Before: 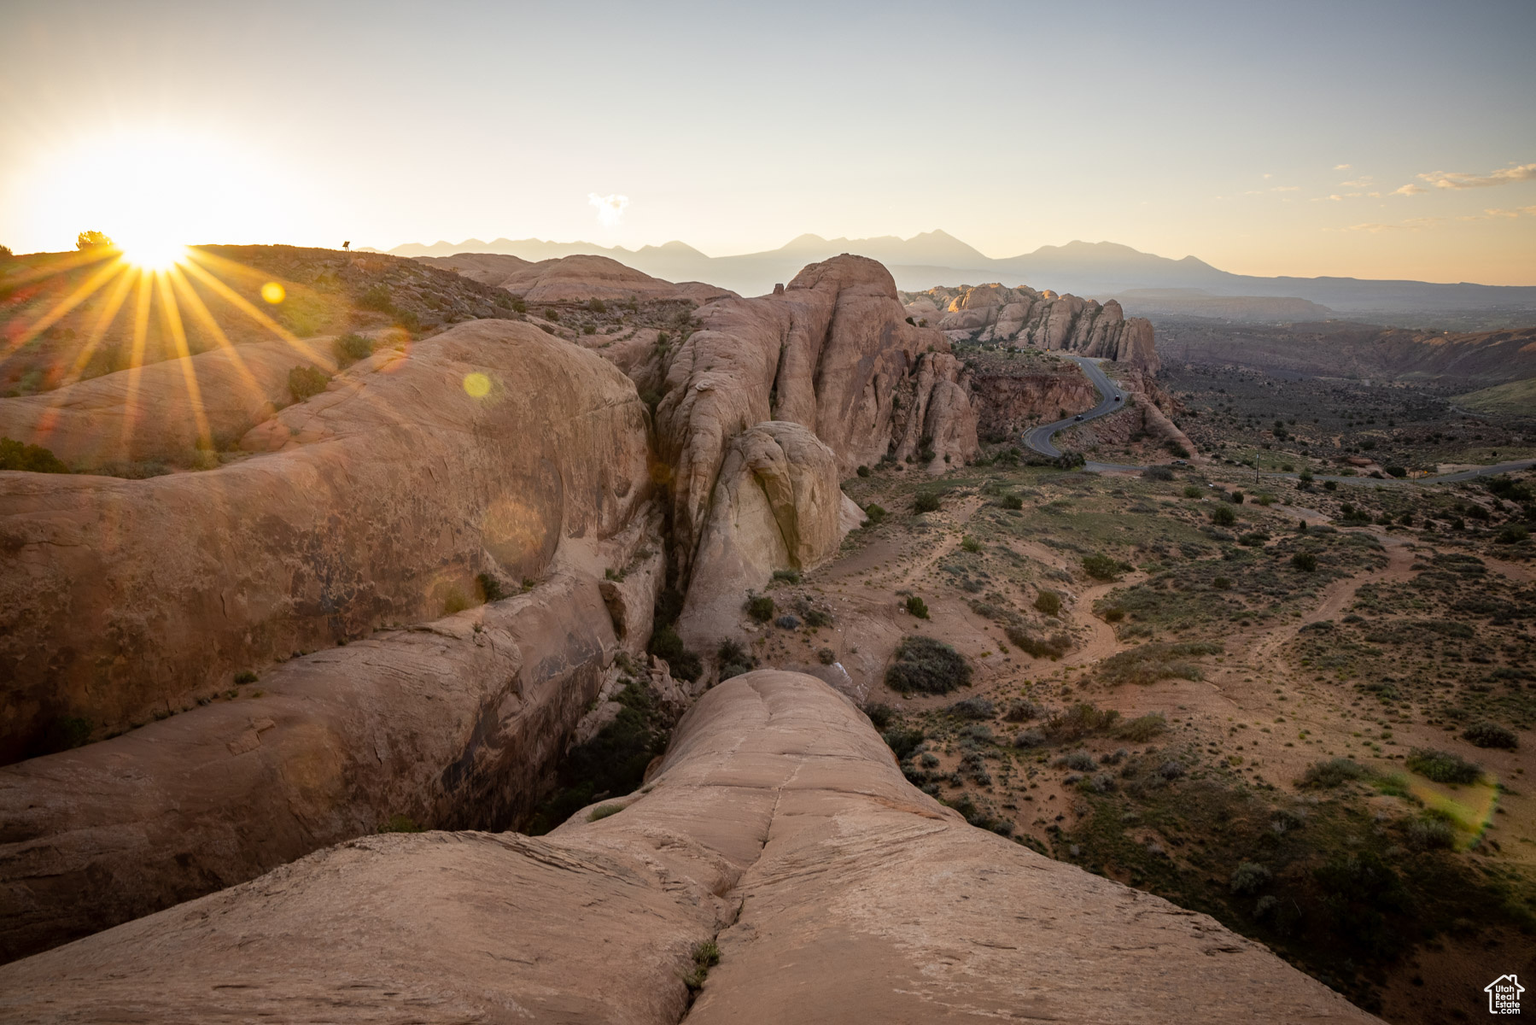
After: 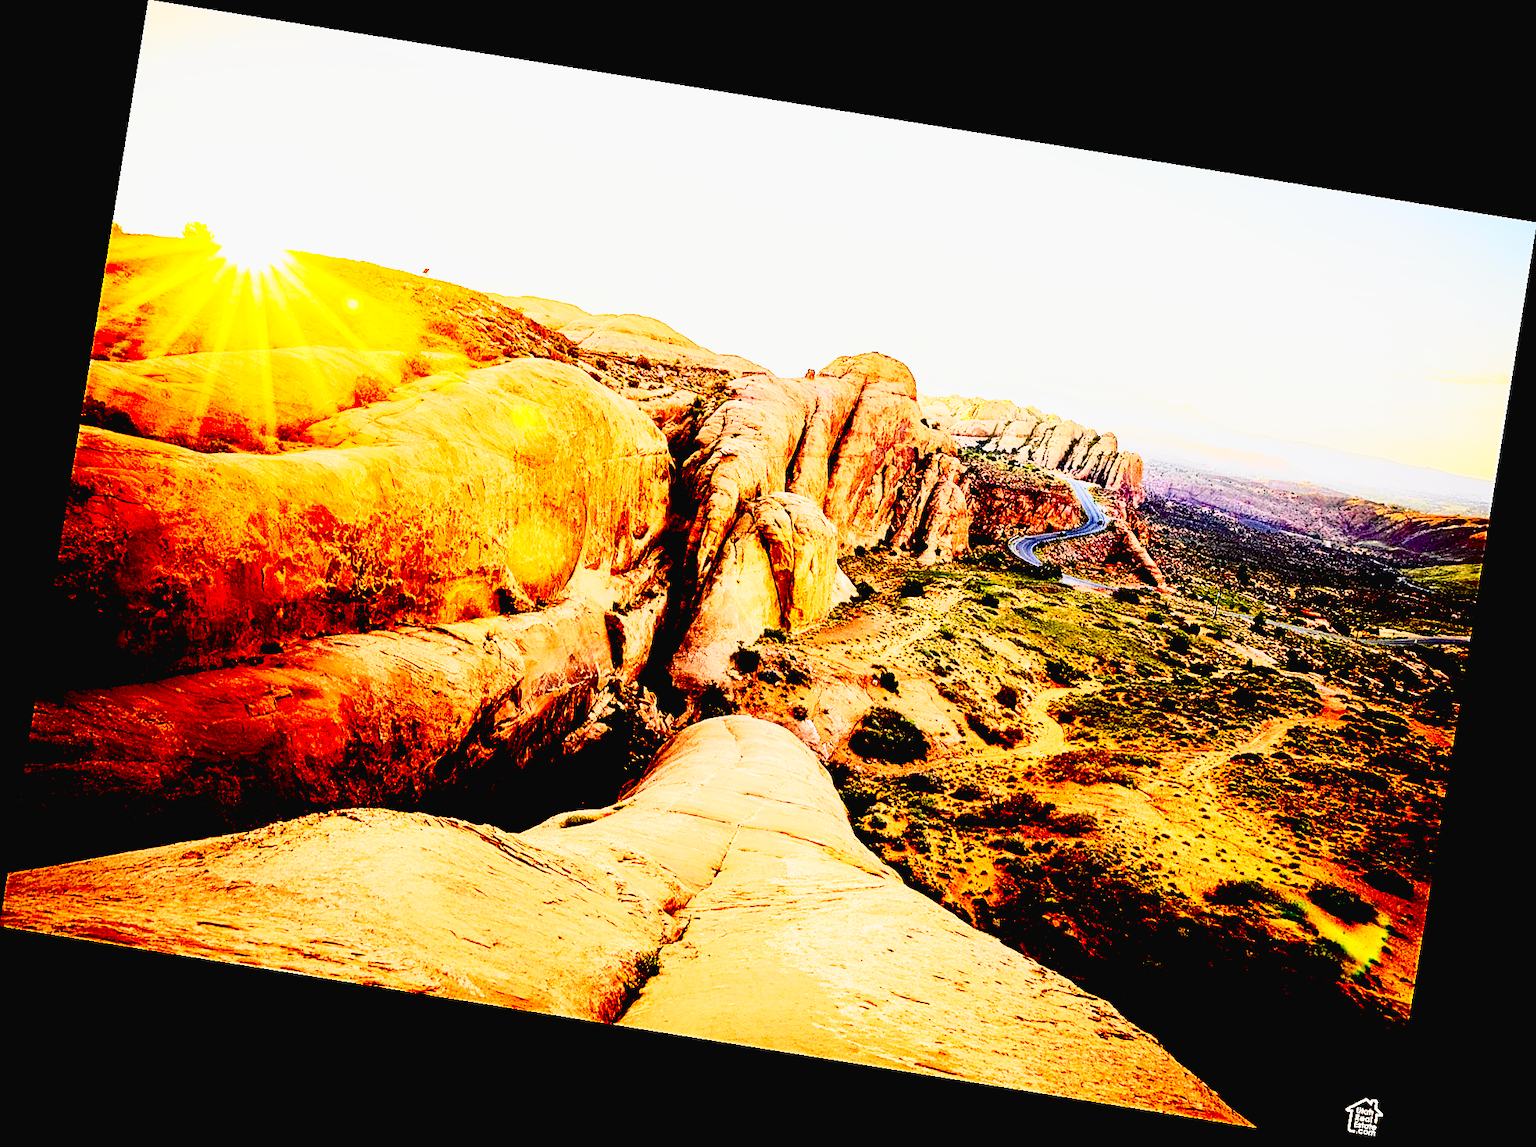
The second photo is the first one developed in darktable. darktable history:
tone curve: curves: ch0 [(0, 0.013) (0.129, 0.1) (0.327, 0.382) (0.489, 0.573) (0.66, 0.748) (0.858, 0.926) (1, 0.977)]; ch1 [(0, 0) (0.353, 0.344) (0.45, 0.46) (0.498, 0.498) (0.521, 0.512) (0.563, 0.559) (0.592, 0.578) (0.647, 0.657) (1, 1)]; ch2 [(0, 0) (0.333, 0.346) (0.375, 0.375) (0.424, 0.43) (0.476, 0.492) (0.502, 0.502) (0.524, 0.531) (0.579, 0.61) (0.612, 0.644) (0.66, 0.715) (1, 1)], color space Lab, independent channels, preserve colors none
contrast brightness saturation: contrast 0.26, brightness 0.02, saturation 0.87
base curve: curves: ch0 [(0, 0.003) (0.001, 0.002) (0.006, 0.004) (0.02, 0.022) (0.048, 0.086) (0.094, 0.234) (0.162, 0.431) (0.258, 0.629) (0.385, 0.8) (0.548, 0.918) (0.751, 0.988) (1, 1)], preserve colors none
sharpen: on, module defaults
exposure: black level correction 0.035, exposure 0.9 EV, compensate highlight preservation false
rotate and perspective: rotation 9.12°, automatic cropping off
